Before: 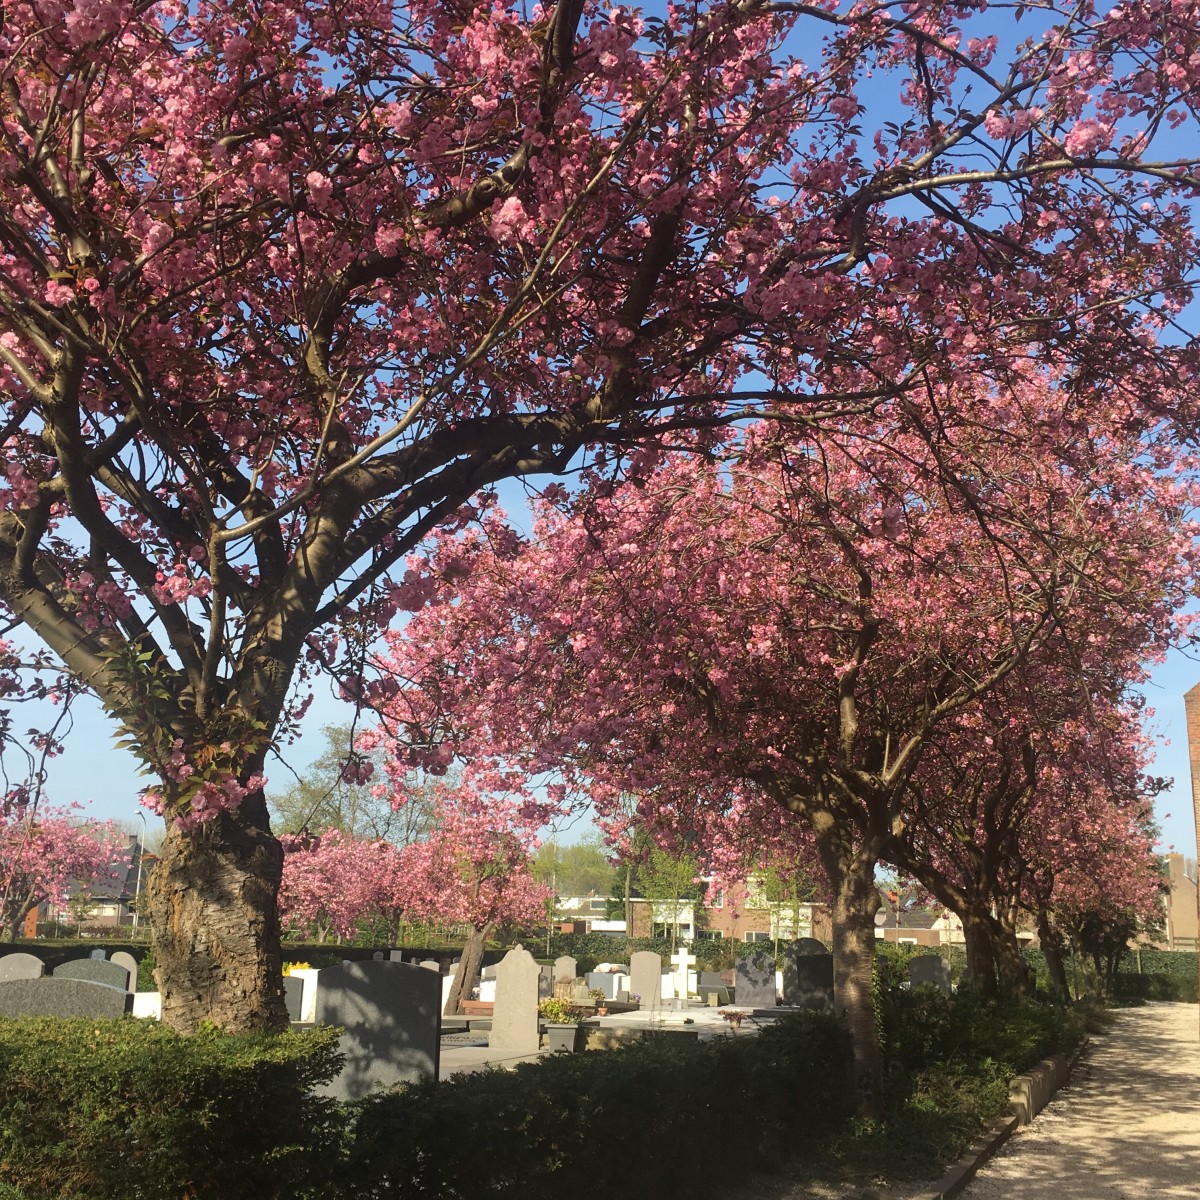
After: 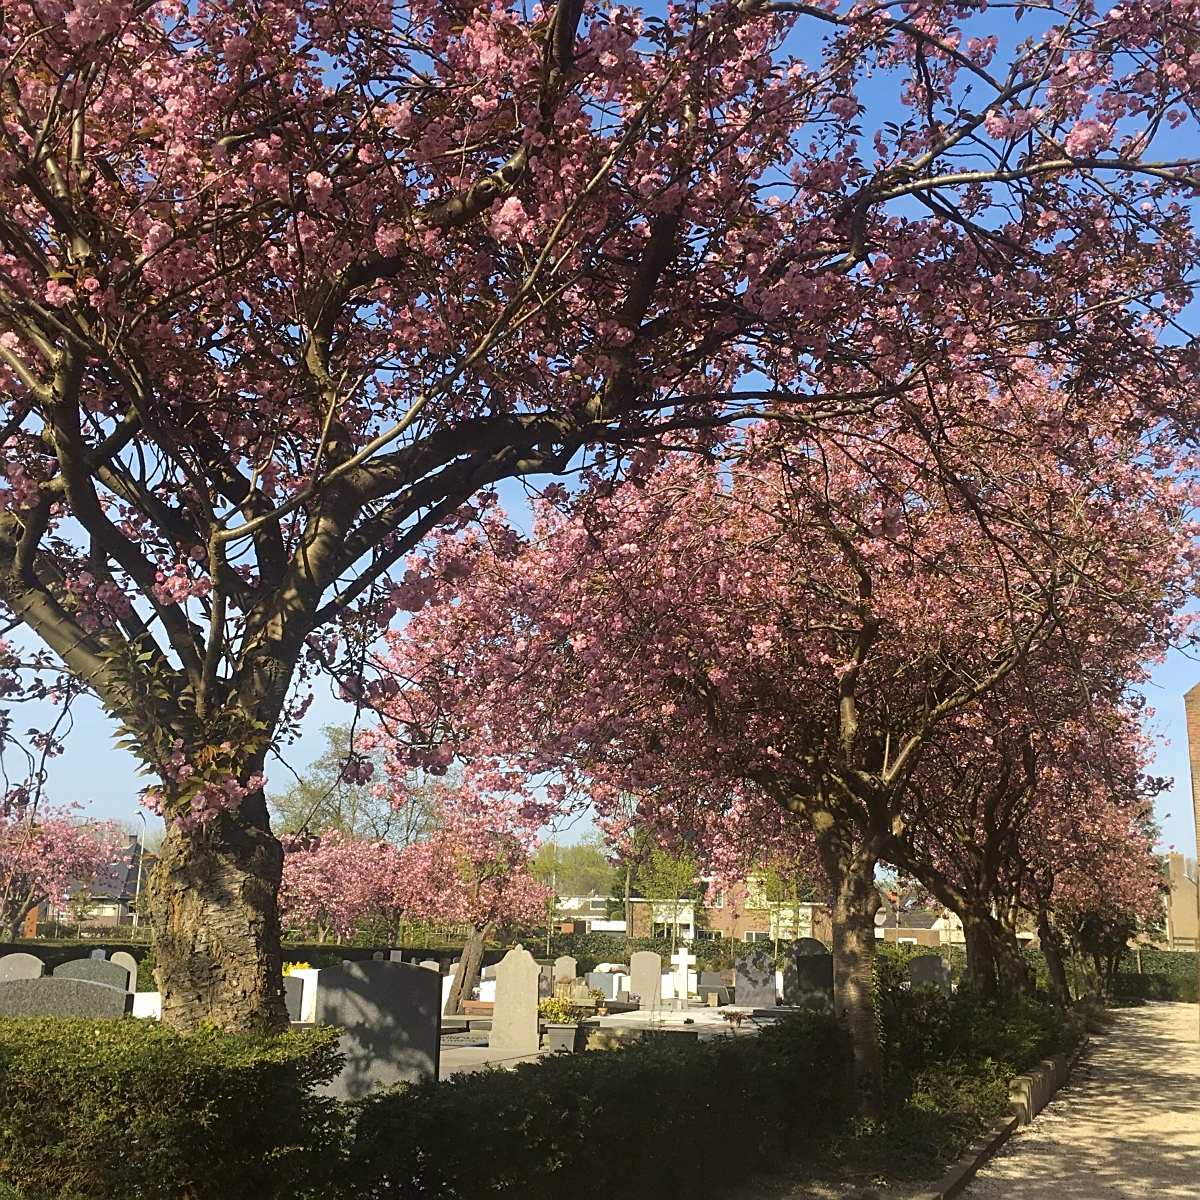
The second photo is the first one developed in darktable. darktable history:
color contrast: green-magenta contrast 0.8, blue-yellow contrast 1.1, unbound 0
sharpen: on, module defaults
